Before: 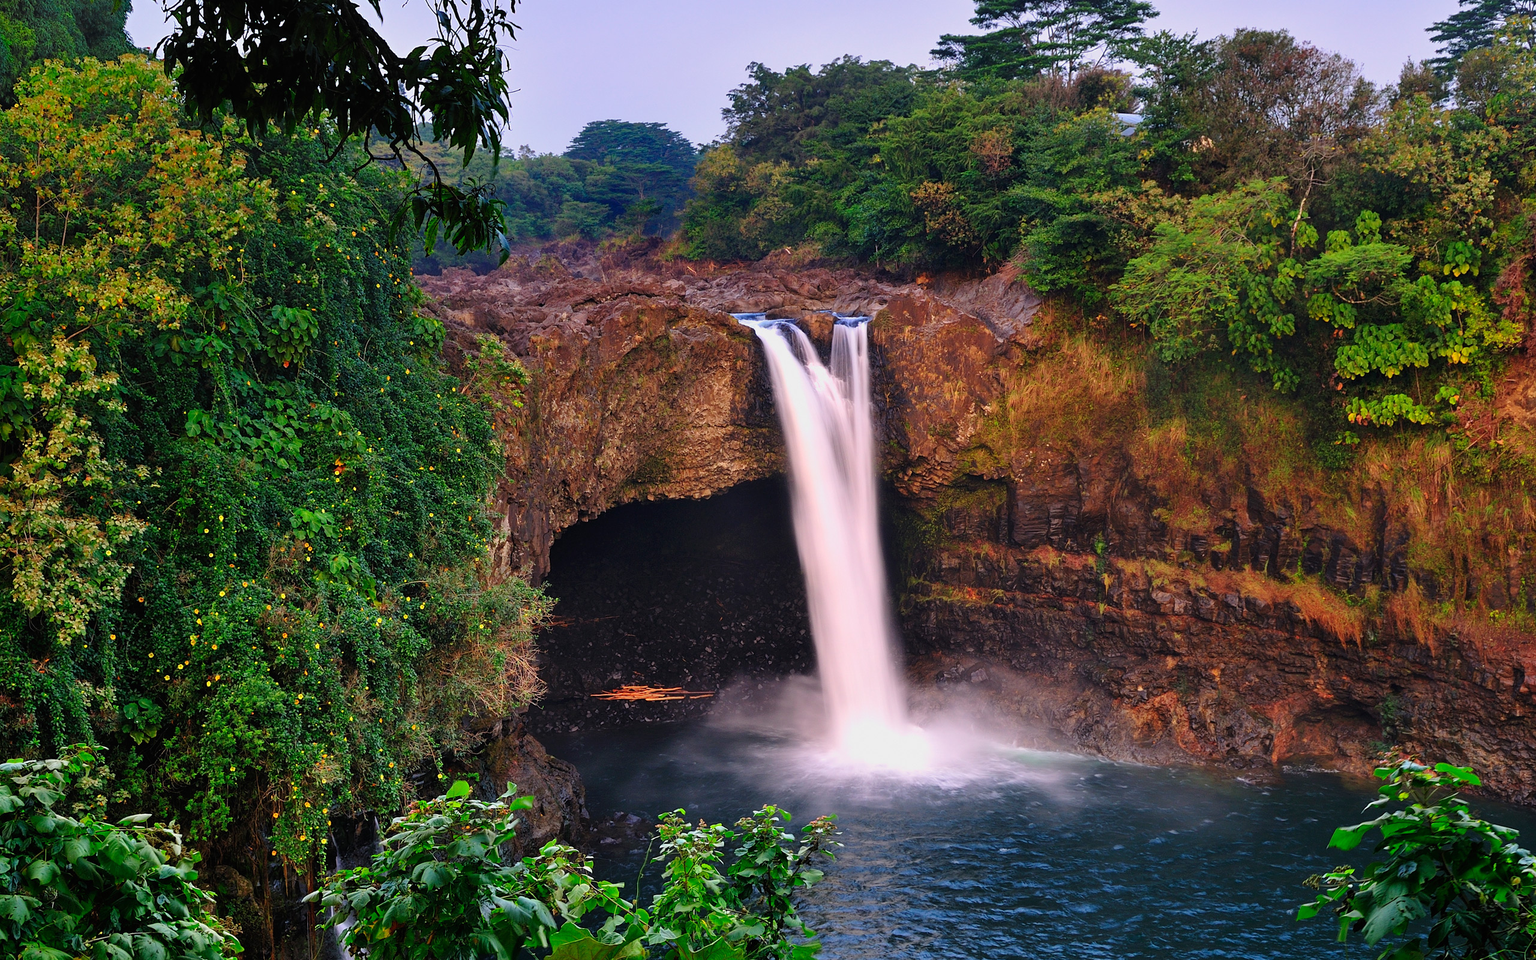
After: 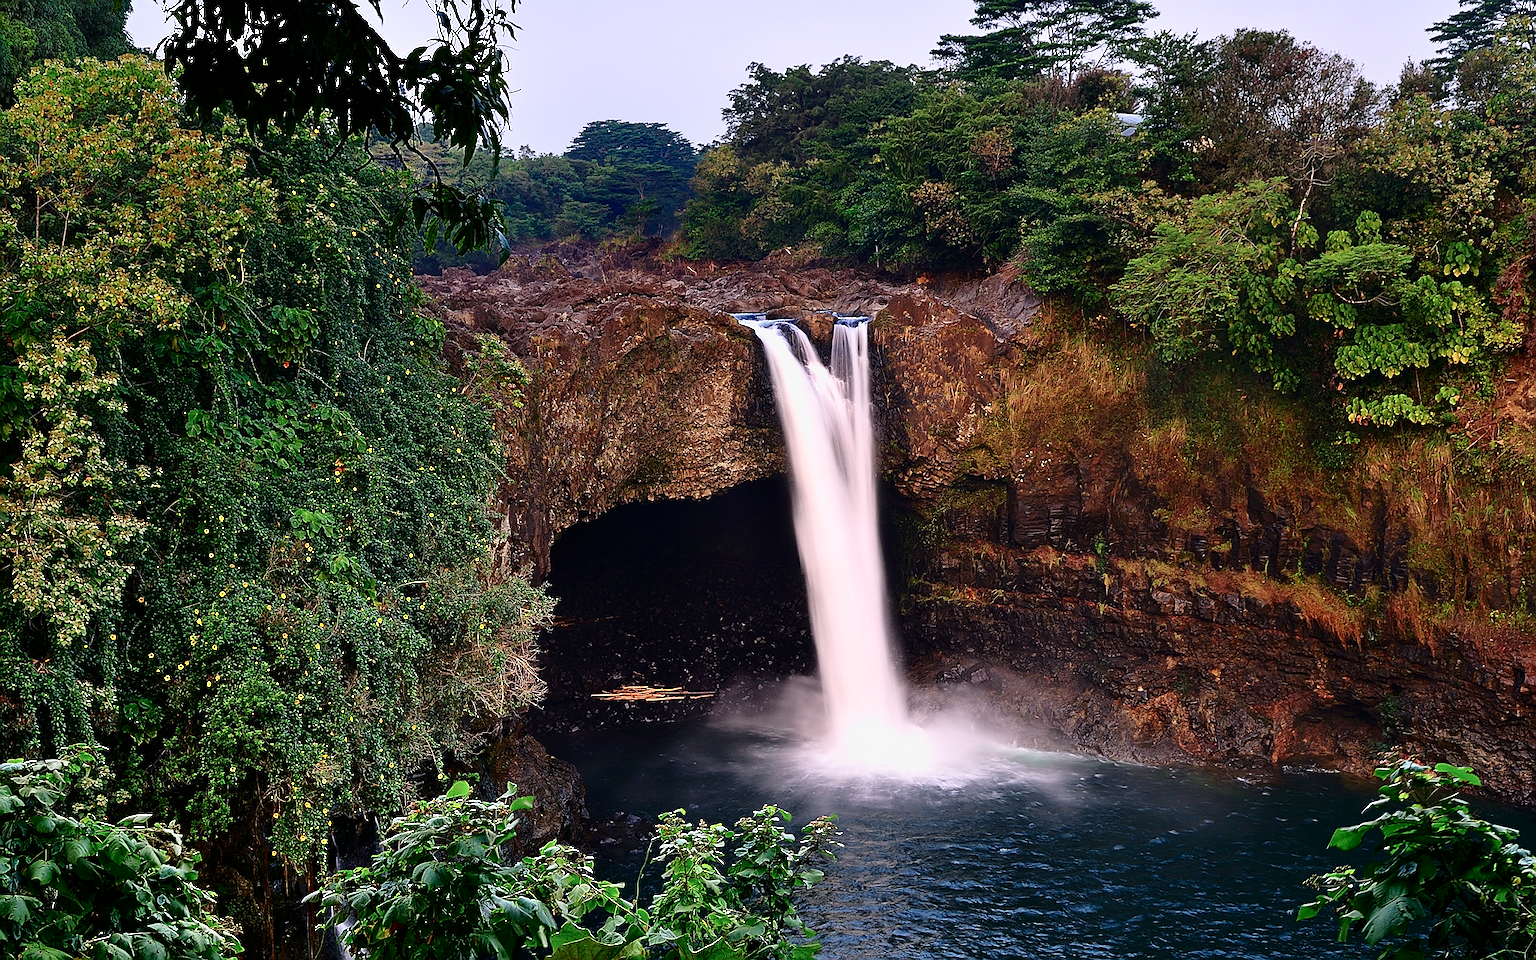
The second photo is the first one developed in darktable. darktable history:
contrast brightness saturation: contrast 0.108, saturation -0.167
sharpen: radius 1.389, amount 1.262, threshold 0.643
shadows and highlights: shadows -61.32, white point adjustment -5.13, highlights 61.23
